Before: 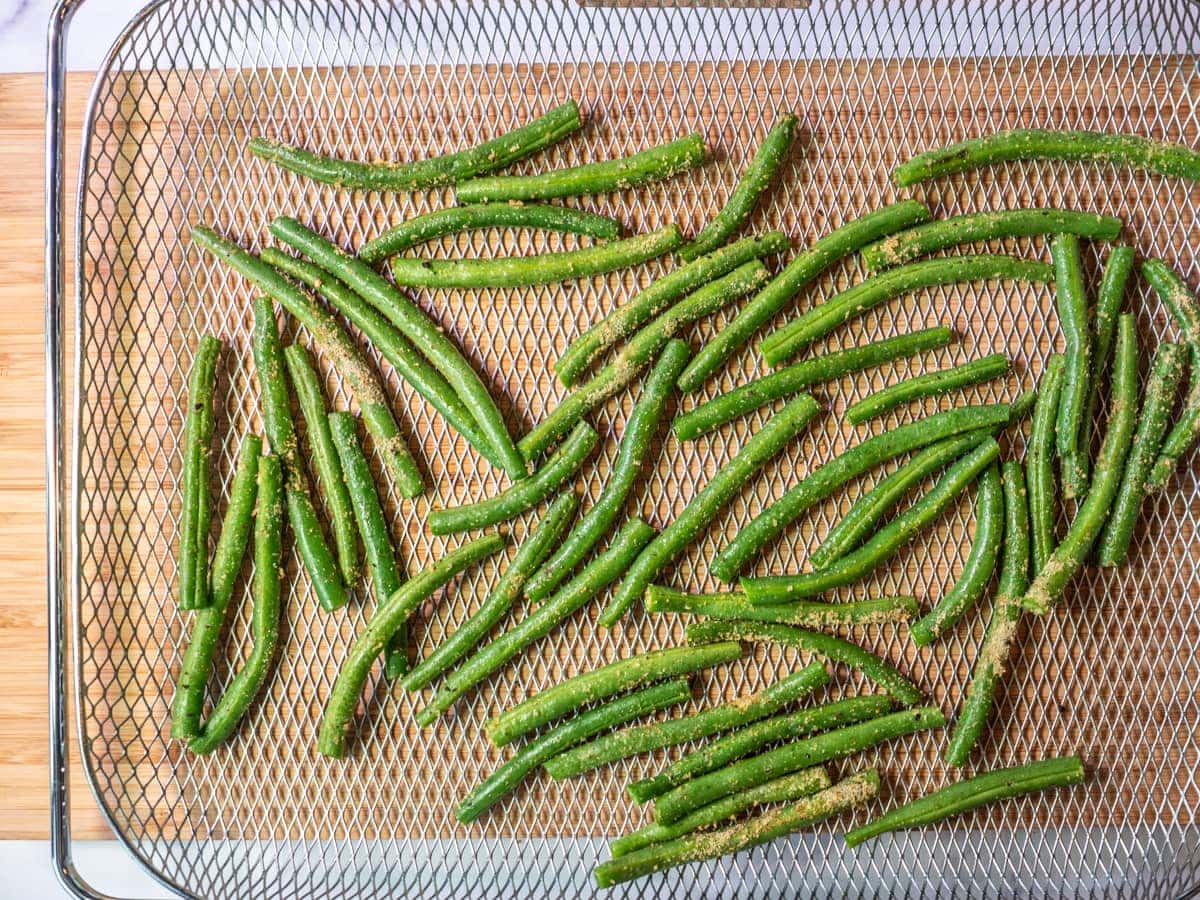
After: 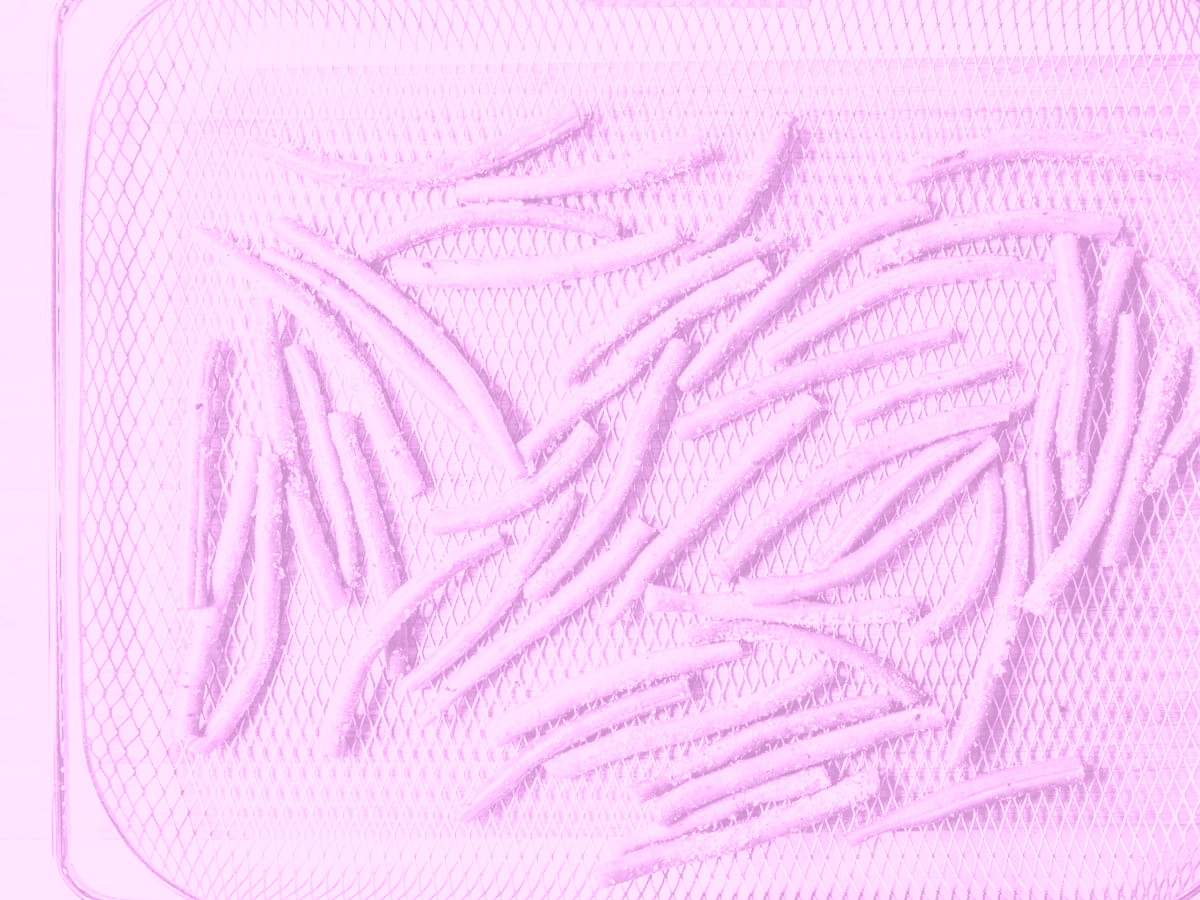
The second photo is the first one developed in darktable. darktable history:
base curve: curves: ch0 [(0, 0) (0.007, 0.004) (0.027, 0.03) (0.046, 0.07) (0.207, 0.54) (0.442, 0.872) (0.673, 0.972) (1, 1)], preserve colors none
colorize: hue 331.2°, saturation 75%, source mix 30.28%, lightness 70.52%, version 1
